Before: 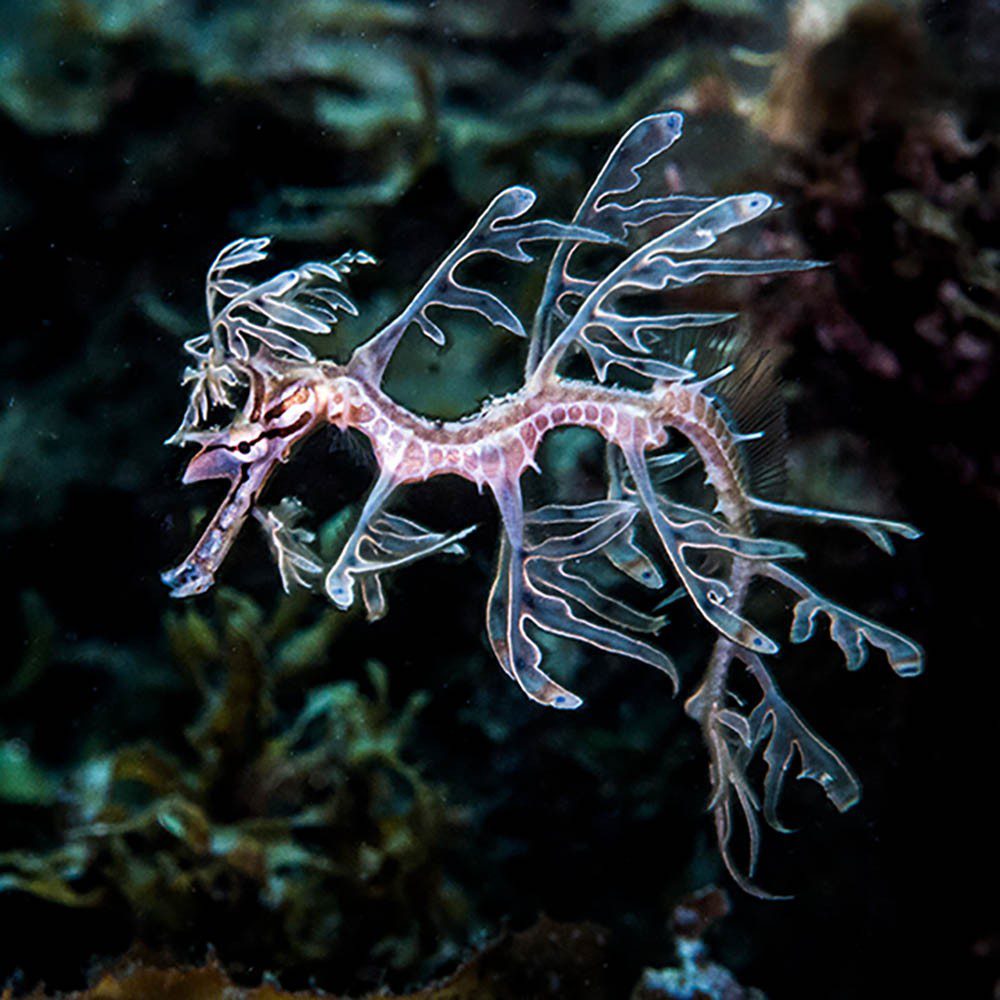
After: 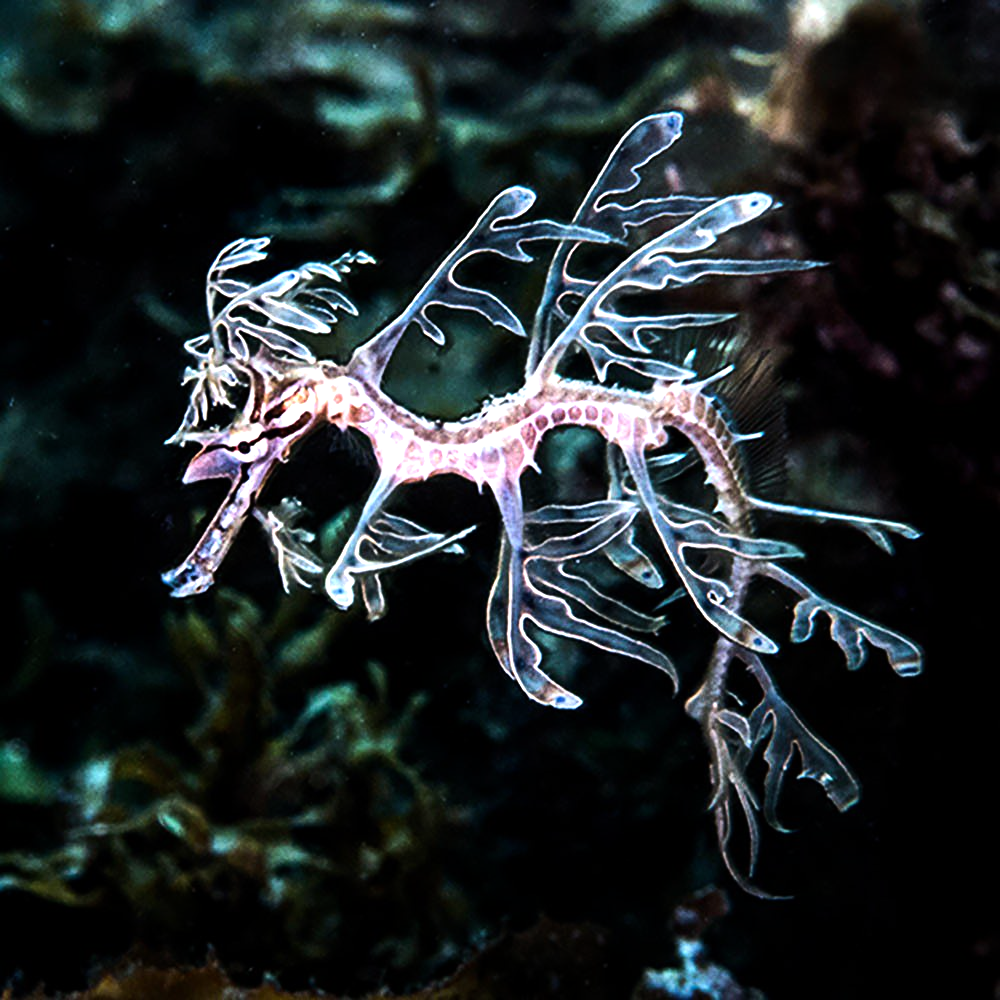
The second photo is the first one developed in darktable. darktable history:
tone equalizer: -8 EV -1.06 EV, -7 EV -1.03 EV, -6 EV -0.842 EV, -5 EV -0.539 EV, -3 EV 0.578 EV, -2 EV 0.846 EV, -1 EV 0.988 EV, +0 EV 1.06 EV, edges refinement/feathering 500, mask exposure compensation -1.57 EV, preserve details no
